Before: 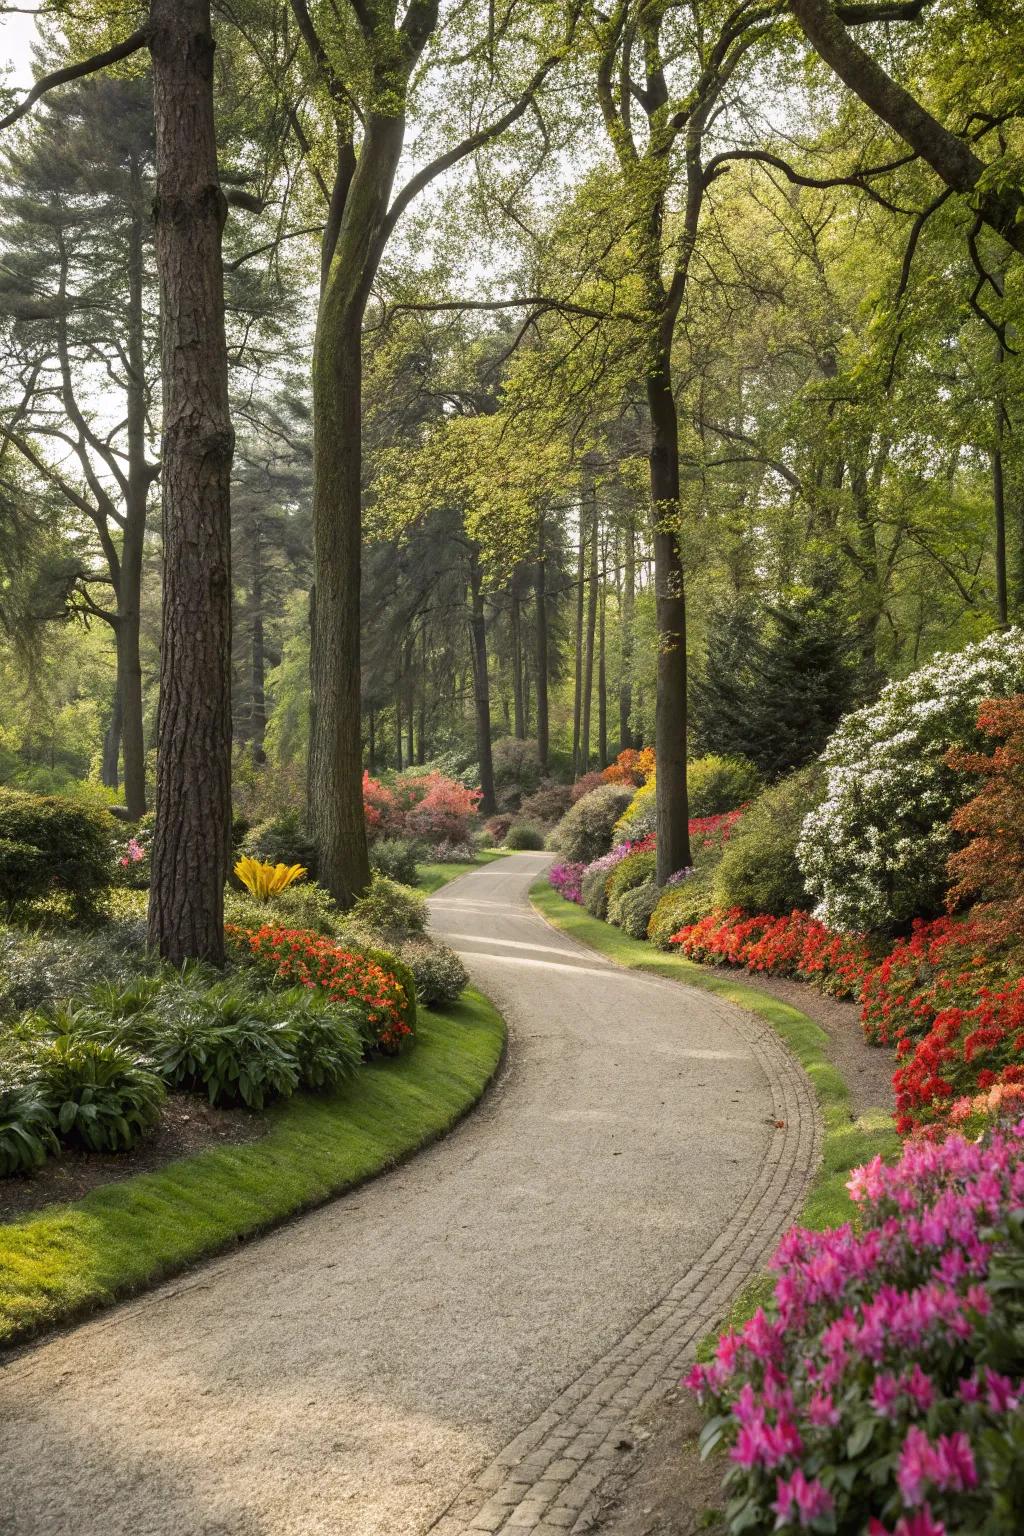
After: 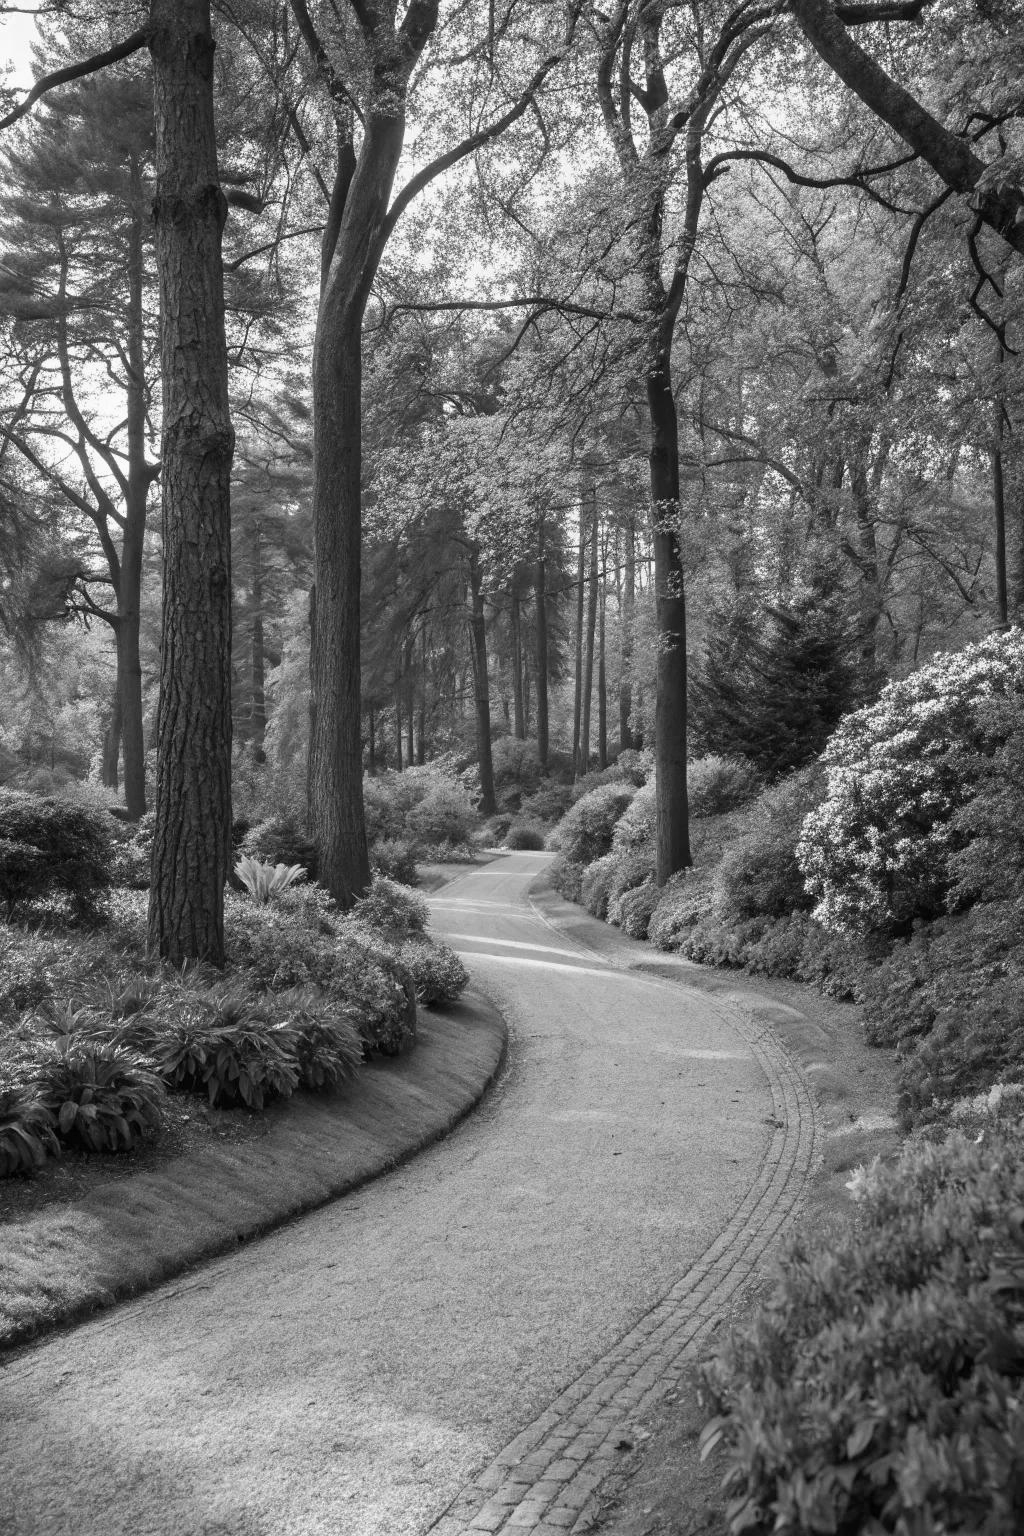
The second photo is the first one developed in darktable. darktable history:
white balance: red 0.925, blue 1.046
monochrome: on, module defaults
